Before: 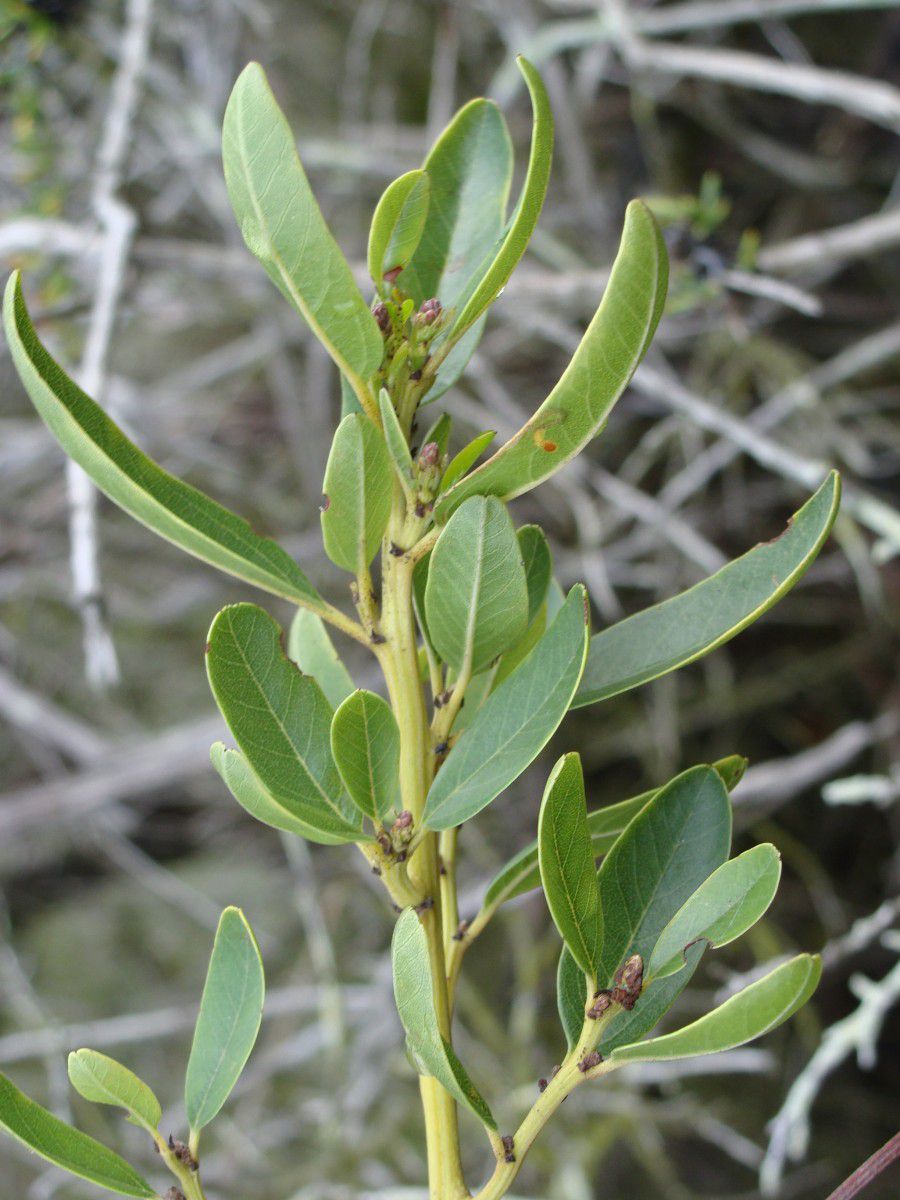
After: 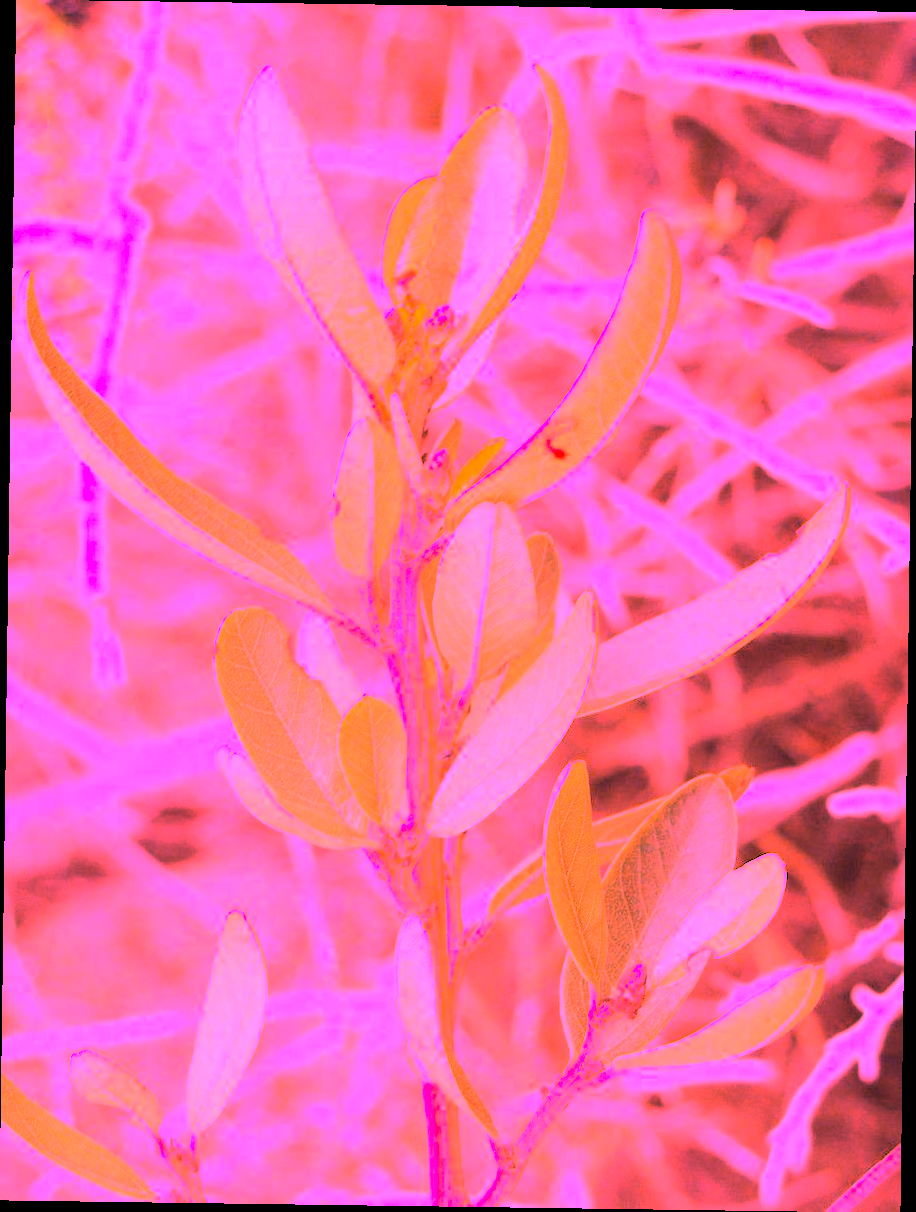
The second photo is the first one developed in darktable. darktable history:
contrast brightness saturation: brightness 0.15
white balance: red 4.26, blue 1.802
rotate and perspective: rotation 0.8°, automatic cropping off
